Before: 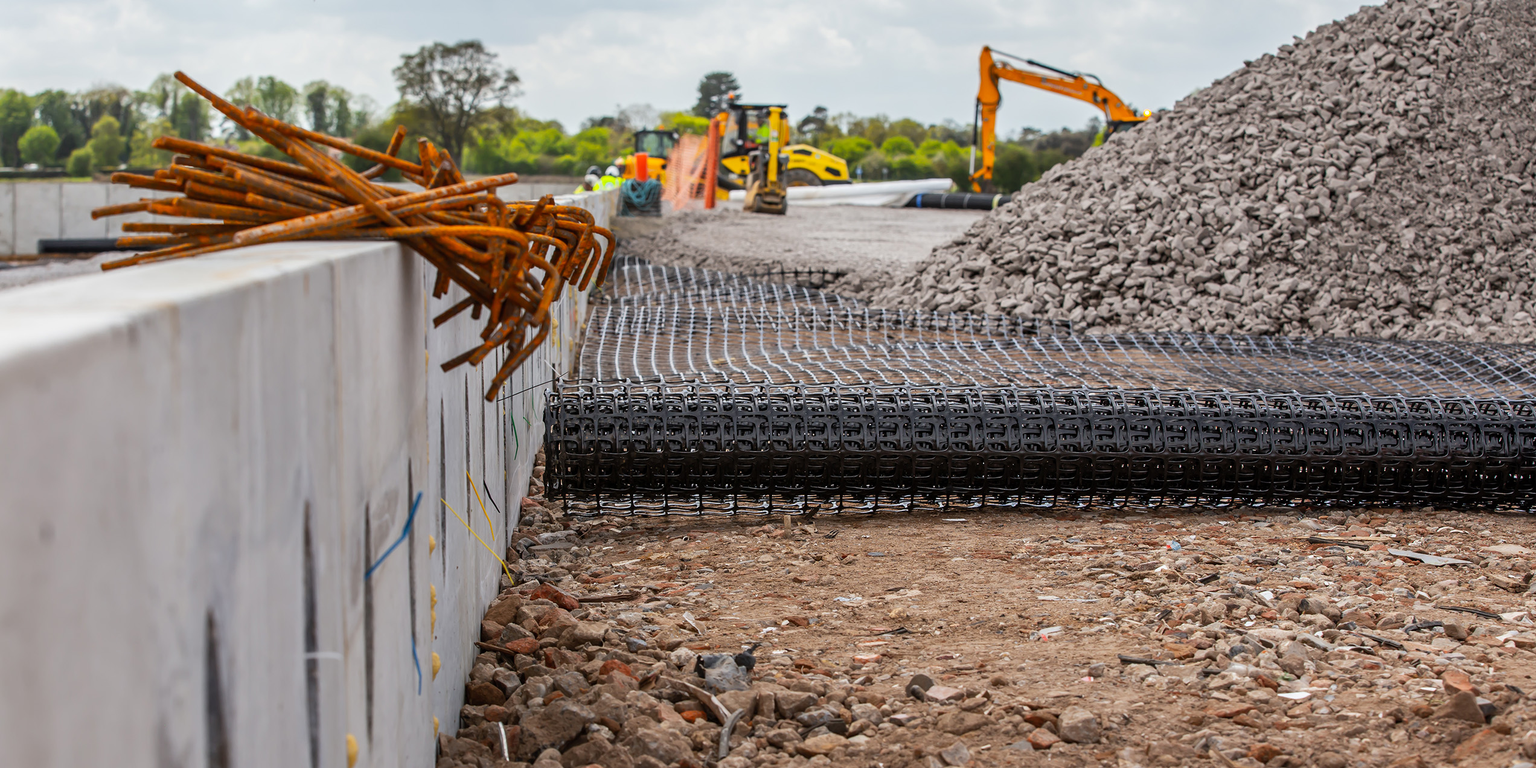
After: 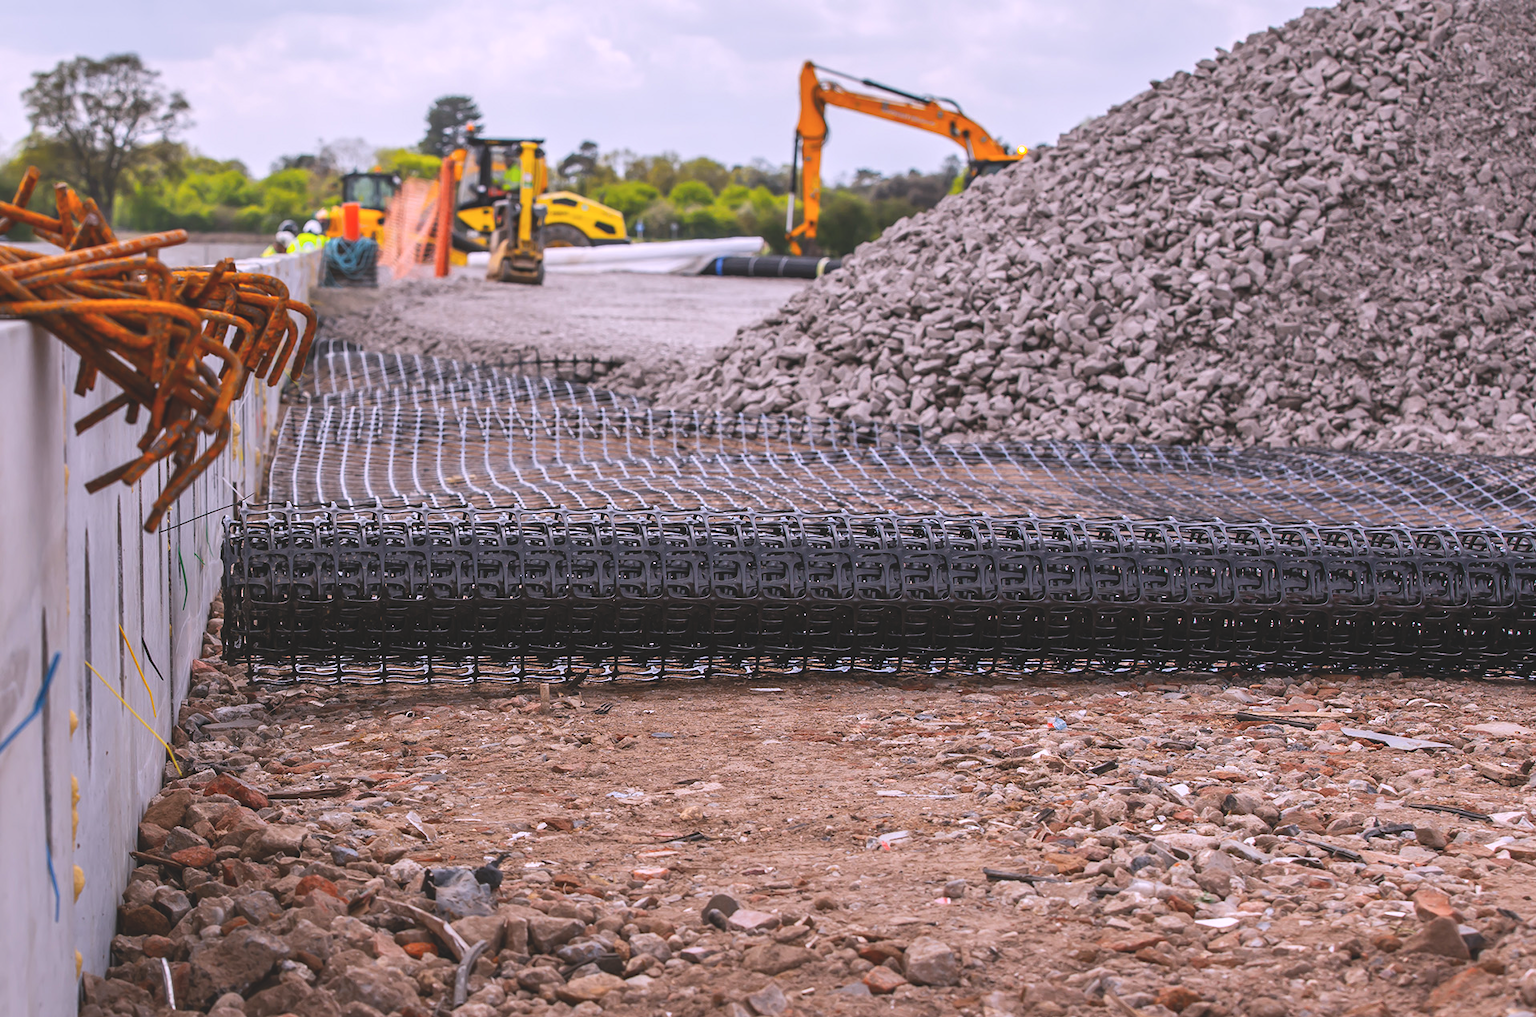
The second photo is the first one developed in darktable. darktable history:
white balance: red 1.066, blue 1.119
exposure: black level correction -0.015, compensate highlight preservation false
crop and rotate: left 24.6%
